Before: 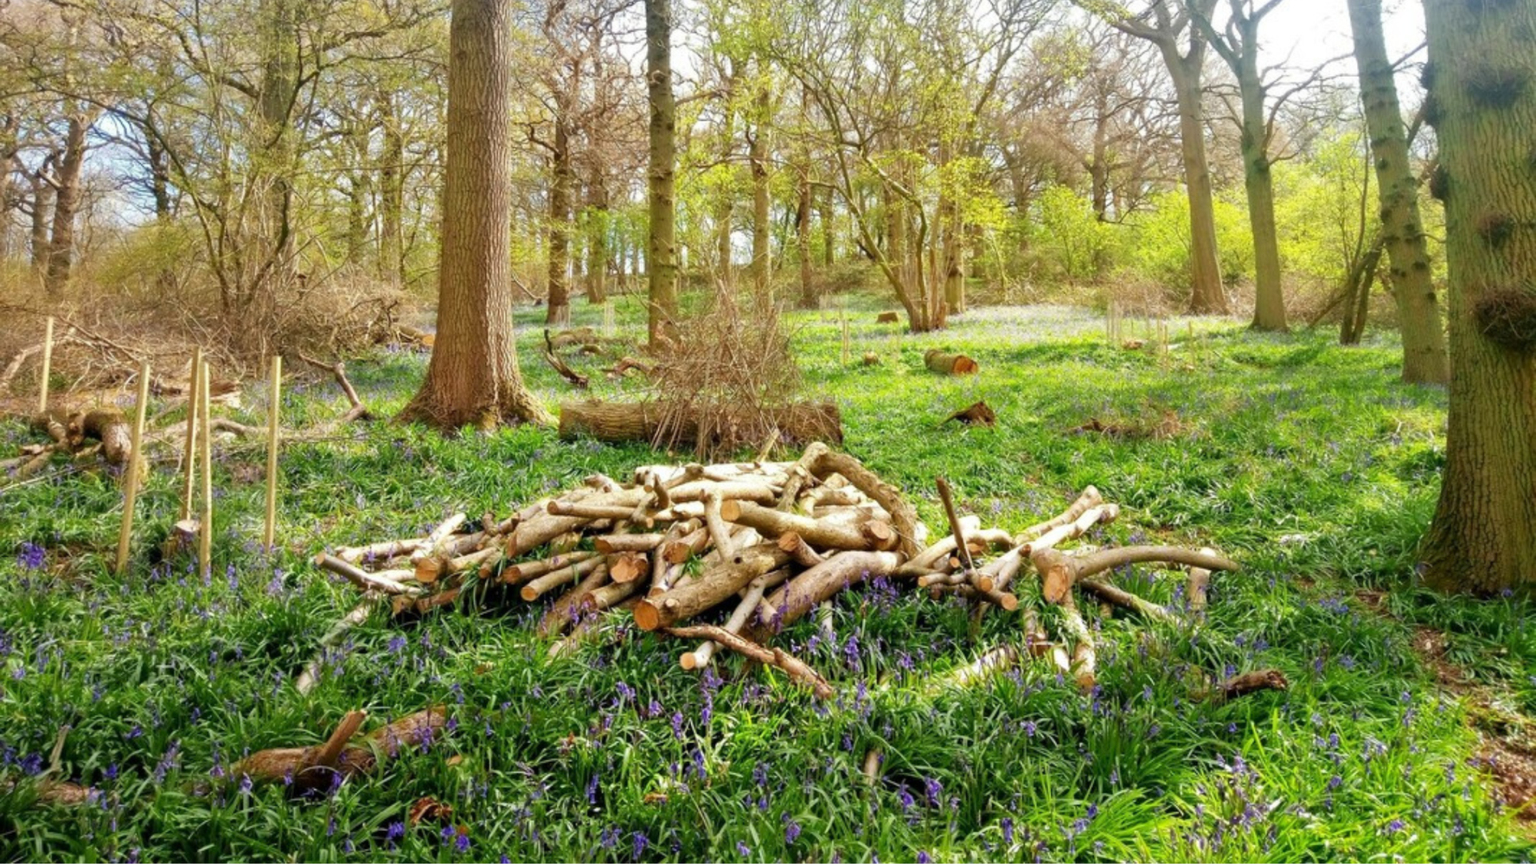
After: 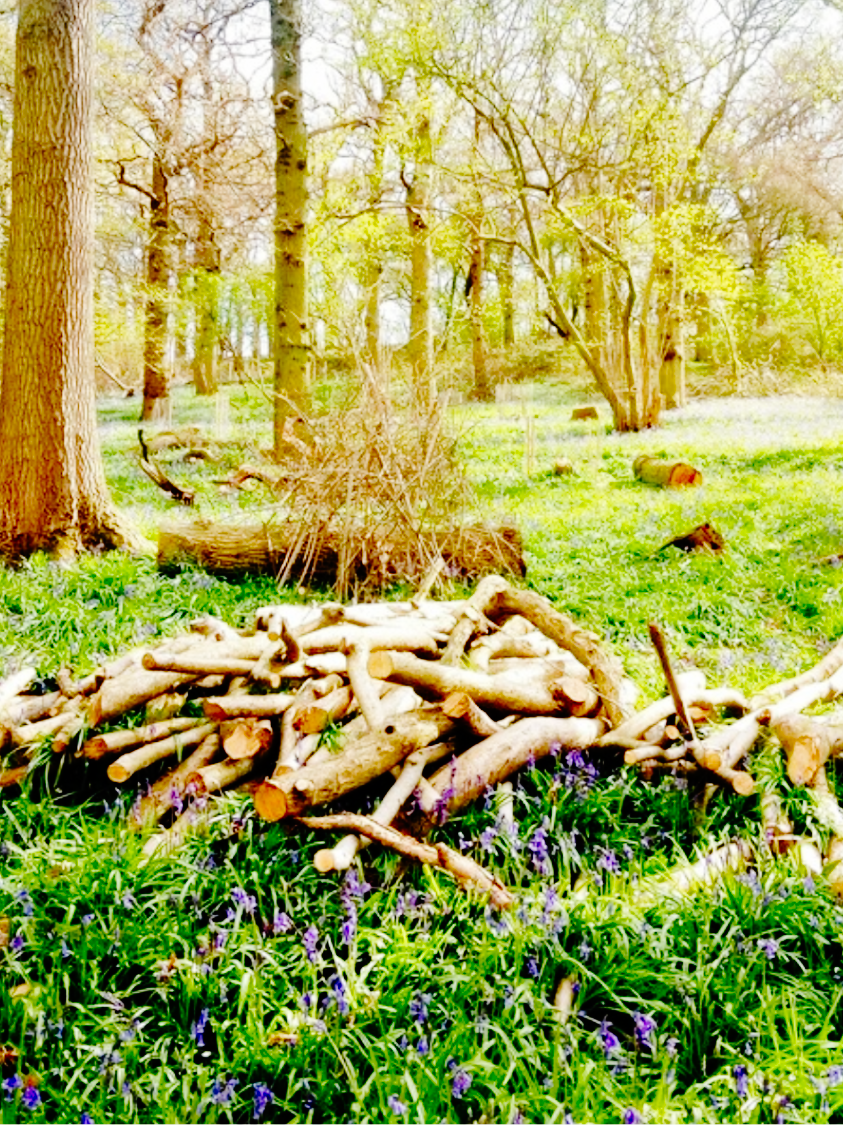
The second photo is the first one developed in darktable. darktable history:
base curve: curves: ch0 [(0, 0) (0.036, 0.01) (0.123, 0.254) (0.258, 0.504) (0.507, 0.748) (1, 1)], preserve colors none
crop: left 28.583%, right 29.231%
